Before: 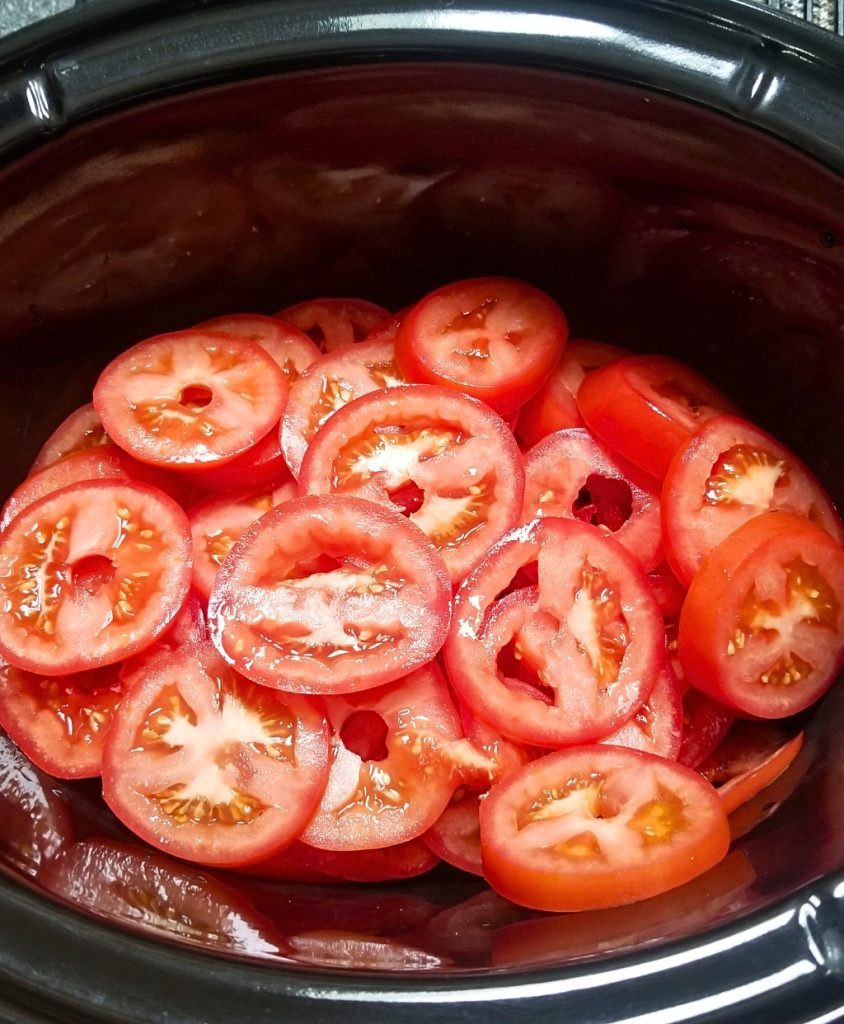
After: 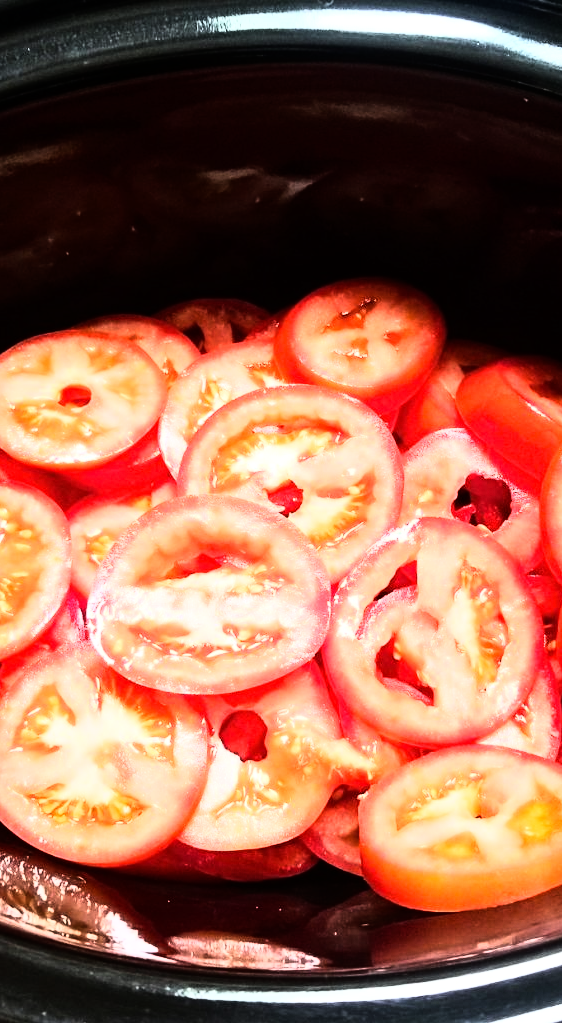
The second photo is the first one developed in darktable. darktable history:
tone equalizer: -8 EV -0.417 EV, -7 EV -0.389 EV, -6 EV -0.333 EV, -5 EV -0.222 EV, -3 EV 0.222 EV, -2 EV 0.333 EV, -1 EV 0.389 EV, +0 EV 0.417 EV, edges refinement/feathering 500, mask exposure compensation -1.57 EV, preserve details no
crop and rotate: left 14.436%, right 18.898%
rgb curve: curves: ch0 [(0, 0) (0.21, 0.15) (0.24, 0.21) (0.5, 0.75) (0.75, 0.96) (0.89, 0.99) (1, 1)]; ch1 [(0, 0.02) (0.21, 0.13) (0.25, 0.2) (0.5, 0.67) (0.75, 0.9) (0.89, 0.97) (1, 1)]; ch2 [(0, 0.02) (0.21, 0.13) (0.25, 0.2) (0.5, 0.67) (0.75, 0.9) (0.89, 0.97) (1, 1)], compensate middle gray true
